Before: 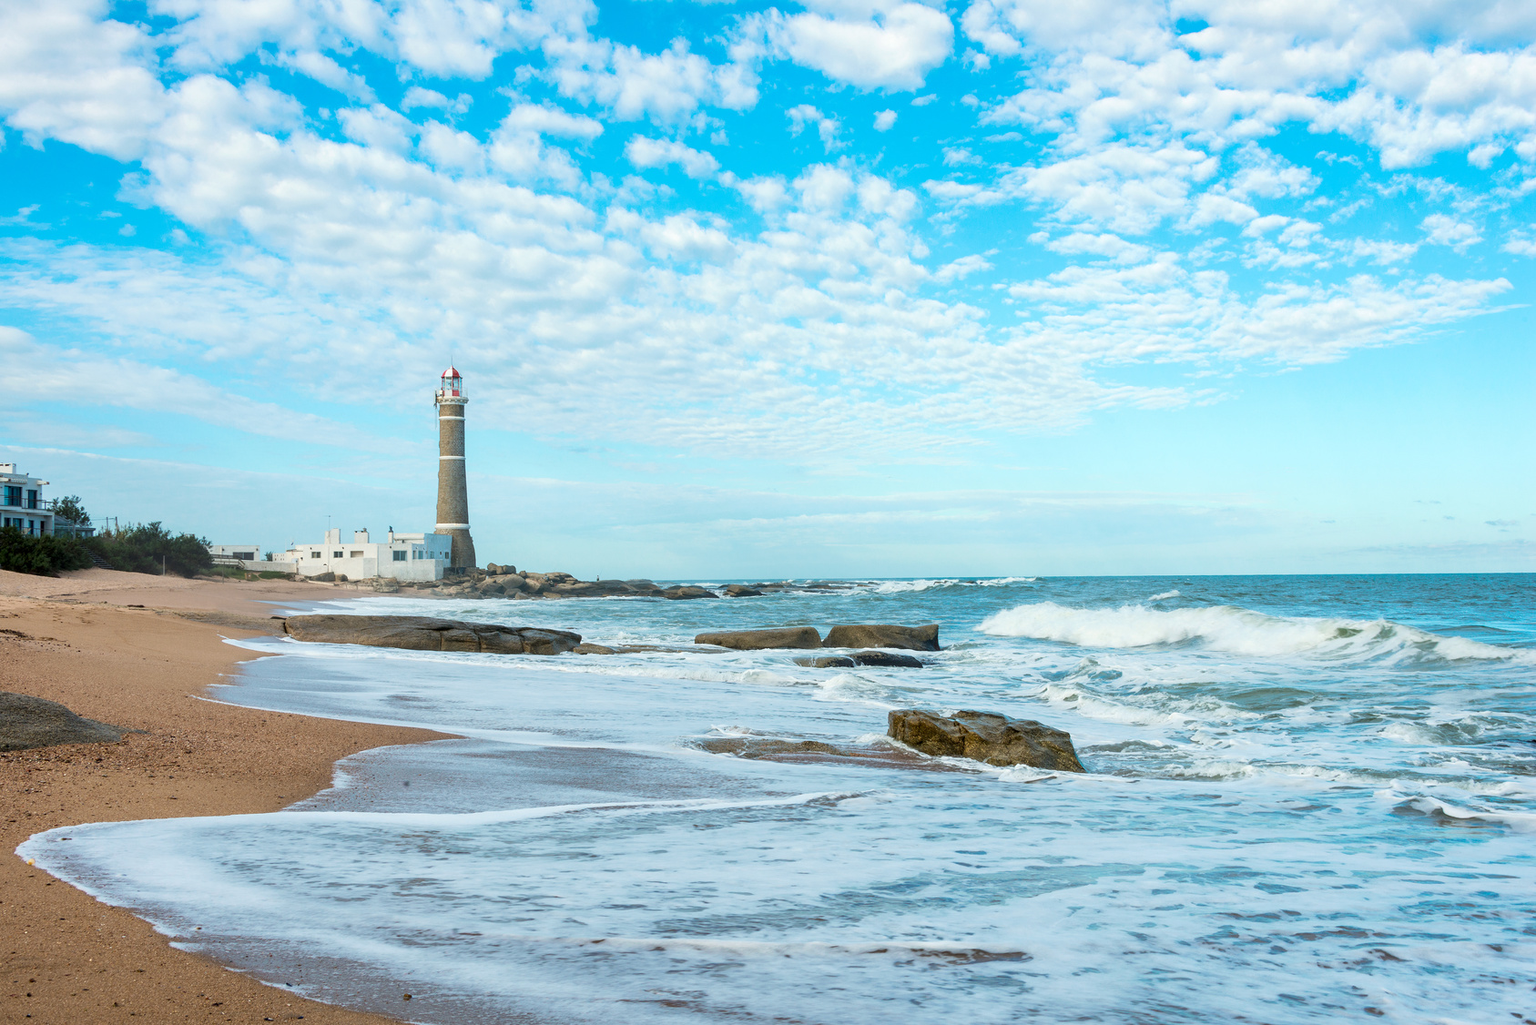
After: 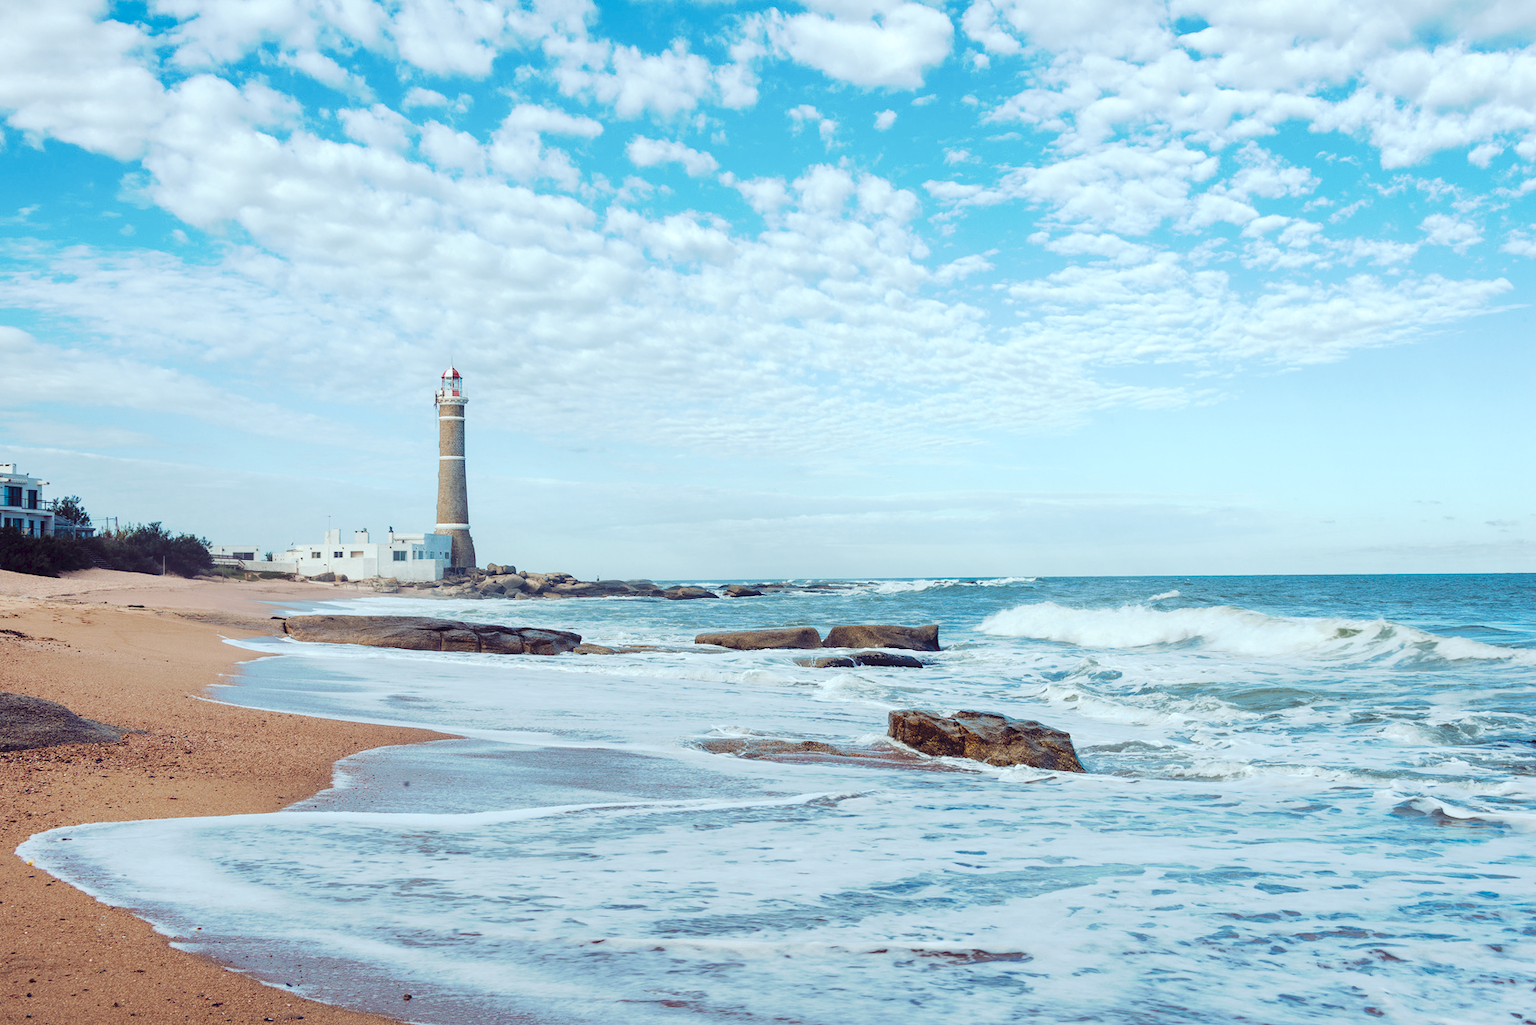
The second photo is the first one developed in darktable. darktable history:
tone curve: curves: ch0 [(0, 0) (0.003, 0.054) (0.011, 0.057) (0.025, 0.056) (0.044, 0.062) (0.069, 0.071) (0.1, 0.088) (0.136, 0.111) (0.177, 0.146) (0.224, 0.19) (0.277, 0.261) (0.335, 0.363) (0.399, 0.458) (0.468, 0.562) (0.543, 0.653) (0.623, 0.725) (0.709, 0.801) (0.801, 0.853) (0.898, 0.915) (1, 1)], preserve colors none
color look up table: target L [97.45, 95.21, 91.27, 80.66, 79.69, 66.72, 61.28, 56.4, 47.21, 48.73, 42.52, 31.47, 8.915, 200.93, 84.81, 77.39, 69.47, 61.65, 62.07, 50.22, 49.76, 36.99, 36.59, 35.3, 36.37, 2.442, 90.29, 78.29, 66.1, 54.32, 62.14, 61.12, 52.74, 54.66, 50.83, 48.51, 48.24, 38.66, 30.41, 33.28, 16.58, 14.81, 87.96, 87.27, 68.95, 61.28, 46.74, 33.65, 30.33], target a [-12.73, -20.51, -29.11, -74.19, -63.84, -61.54, -42.38, -17.23, -31.71, -13, -21.07, -13.15, 3.481, 0, 6.912, 4.781, 32.83, 36.16, 5.447, 62.69, 29.15, 30.75, 45.43, 42.4, 7.38, 18.05, 17.54, 37.35, 50.28, 9.155, 41.01, 81.44, 53.92, 64.69, 4.481, 28.29, 69.29, 43.45, 36.47, 45.61, 37.44, 38.81, -45.01, -19.45, -21.68, -11.76, -14.1, 1.146, 3.791], target b [8.962, 71.62, 43.37, 52.9, 17.78, 35.54, 16.56, 21.47, 27.84, 34.86, -5.899, 12.01, -10.32, -0.001, 7.168, 59.09, 22.39, 48.87, 8.651, 24.59, 3.267, 22.81, 22.59, 8.232, 4.259, -17.88, -18.54, -34.08, -23.59, -47.27, -59.33, -58.53, -5.584, -21.32, -74.47, -27.05, -50.53, -85.83, -14.18, -54.17, -50.01, -32.59, -16.1, -19.16, -40.56, -16.02, -29.63, -13.99, -33.18], num patches 49
